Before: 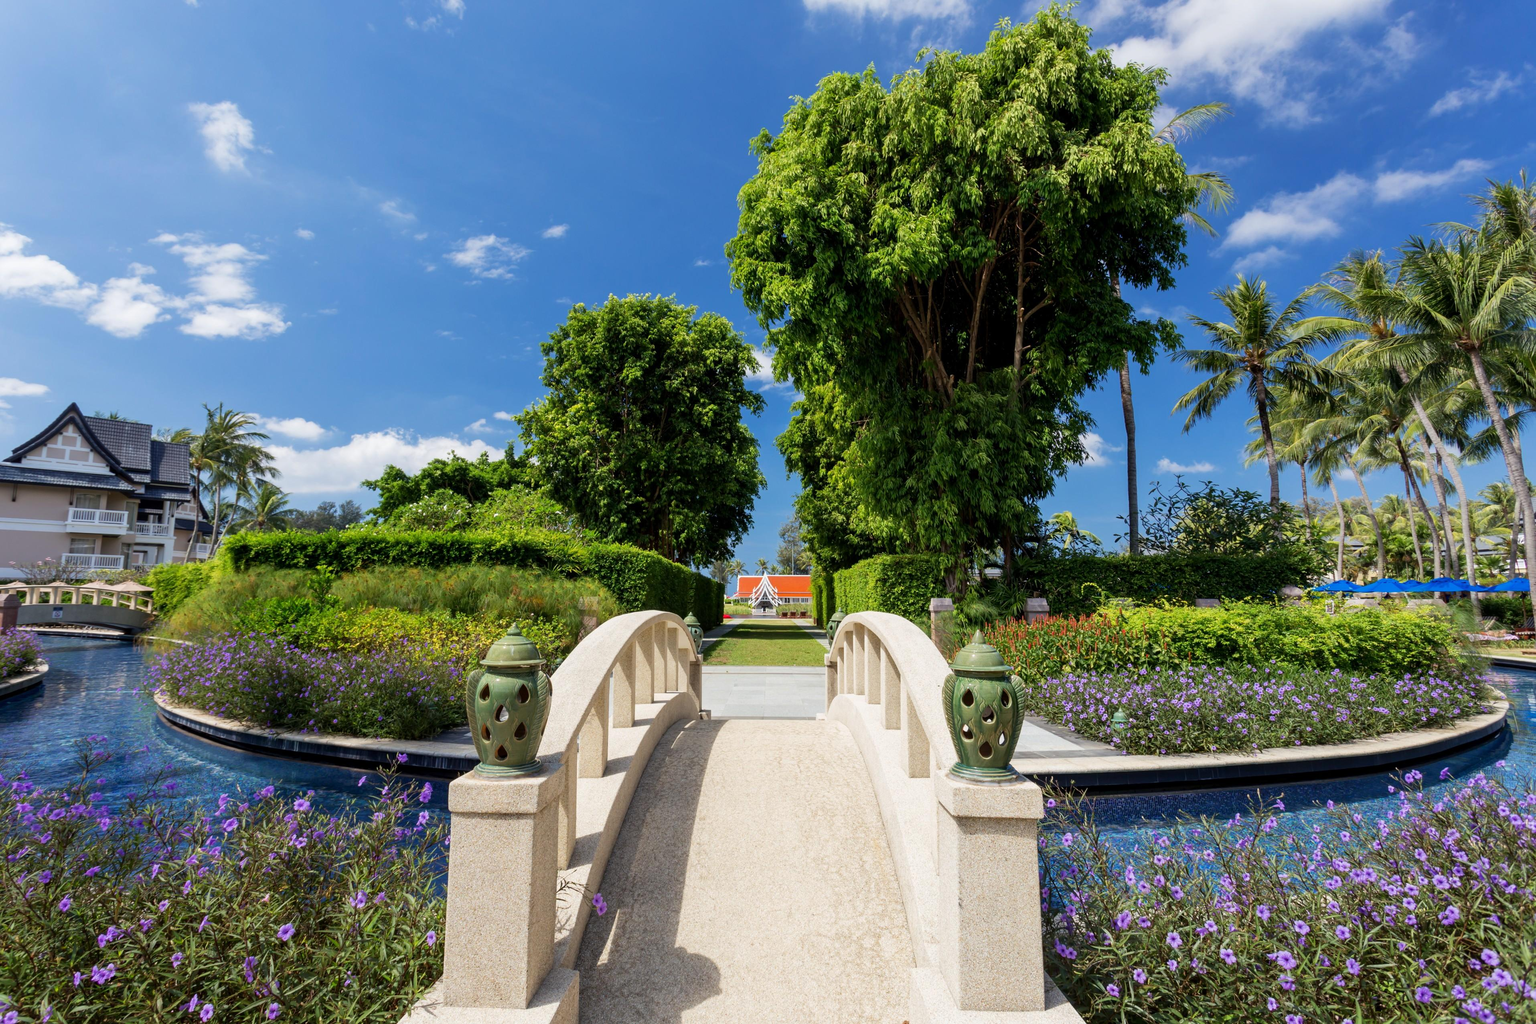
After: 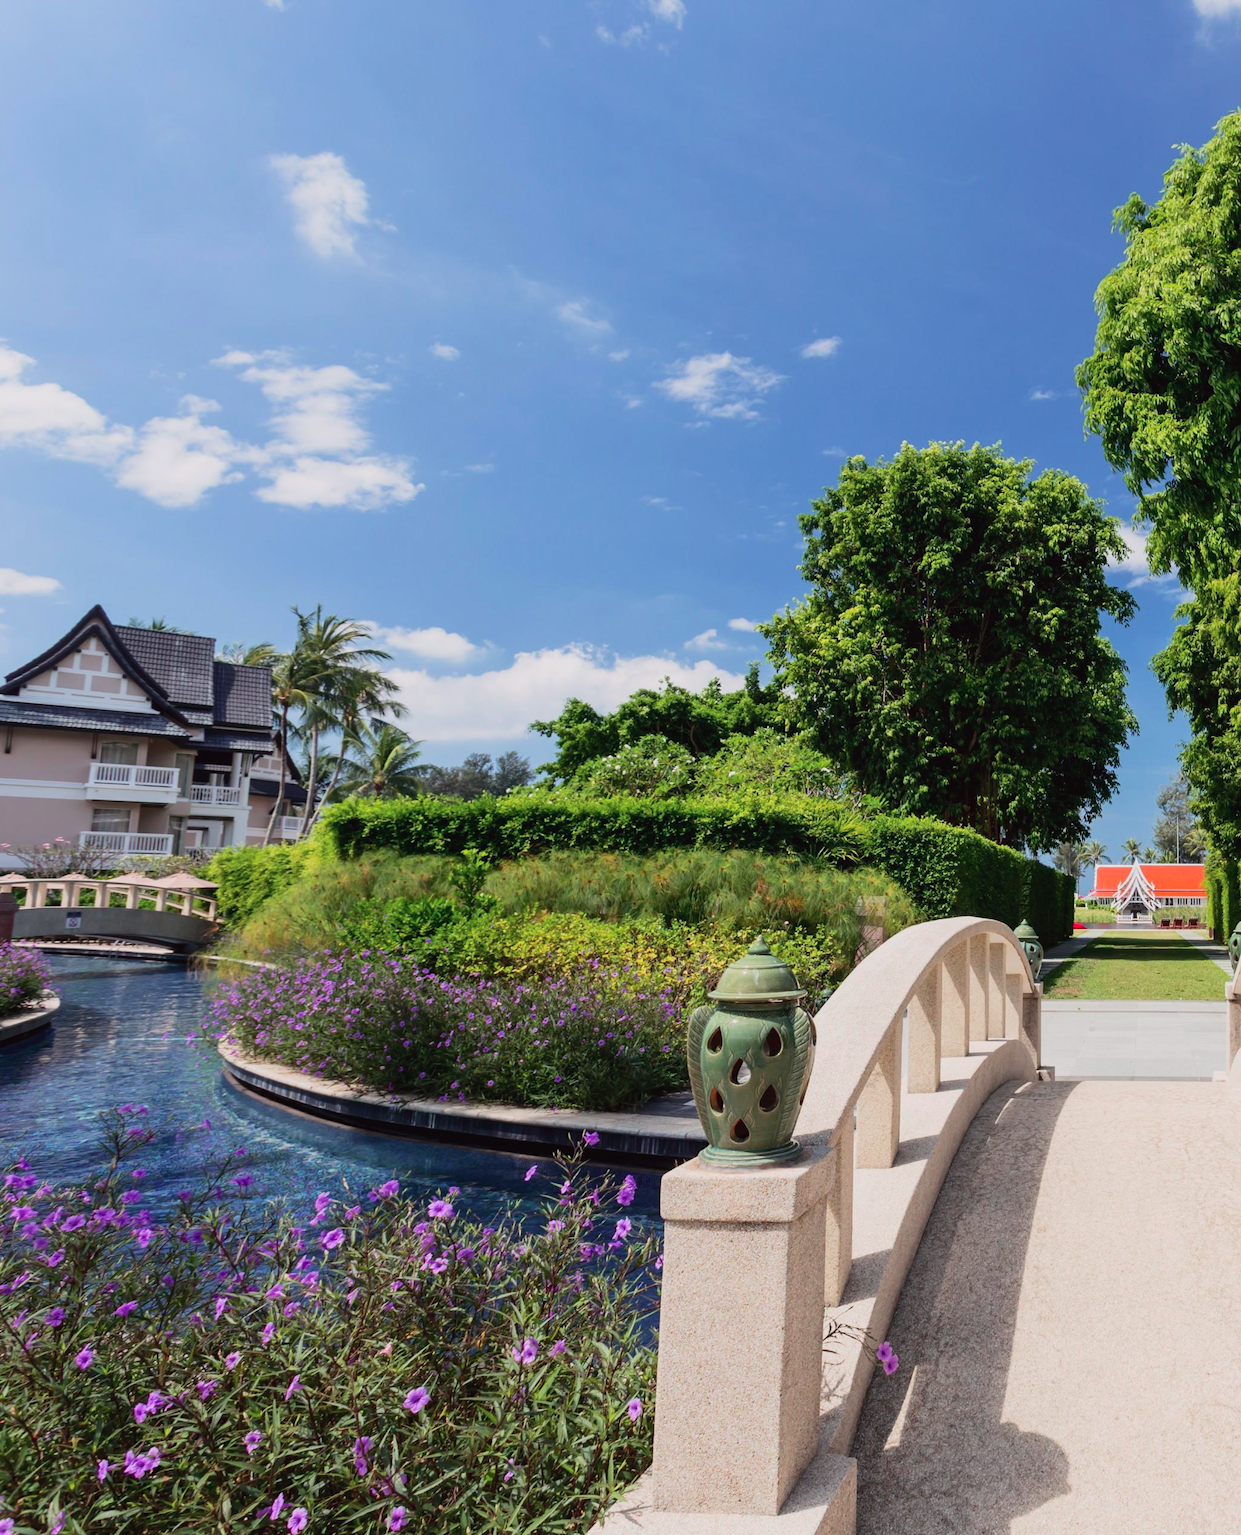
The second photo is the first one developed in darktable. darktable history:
crop: left 0.587%, right 45.588%, bottom 0.086%
tone curve: curves: ch0 [(0, 0.023) (0.184, 0.168) (0.491, 0.519) (0.748, 0.765) (1, 0.919)]; ch1 [(0, 0) (0.179, 0.173) (0.322, 0.32) (0.424, 0.424) (0.496, 0.501) (0.563, 0.586) (0.761, 0.803) (1, 1)]; ch2 [(0, 0) (0.434, 0.447) (0.483, 0.487) (0.557, 0.541) (0.697, 0.68) (1, 1)], color space Lab, independent channels, preserve colors none
